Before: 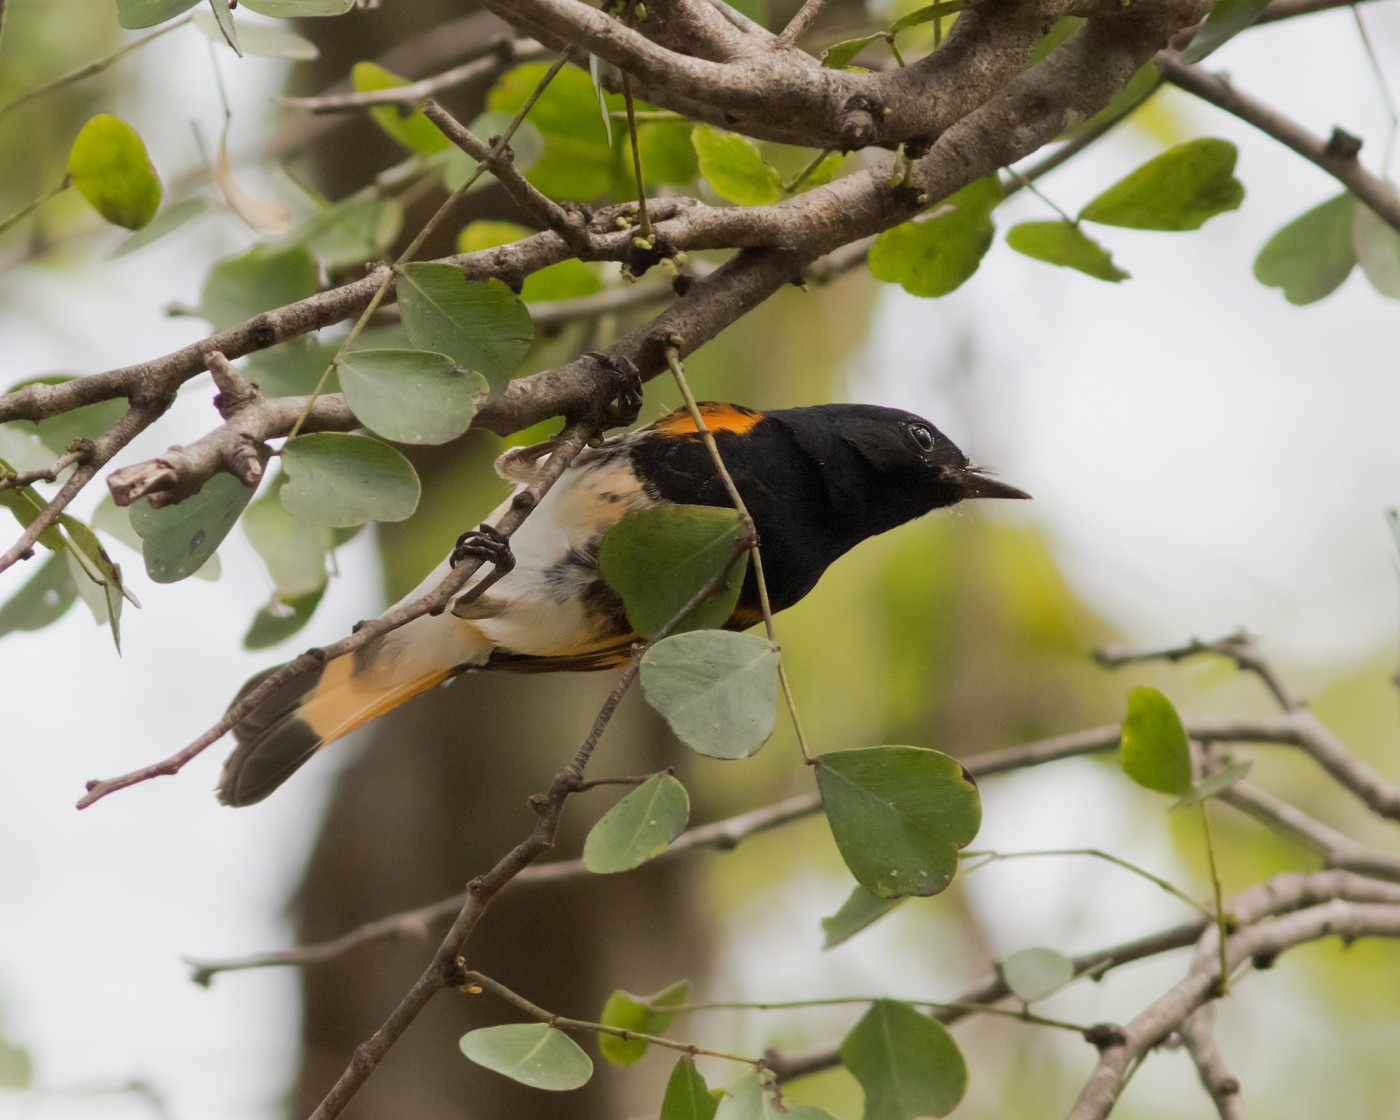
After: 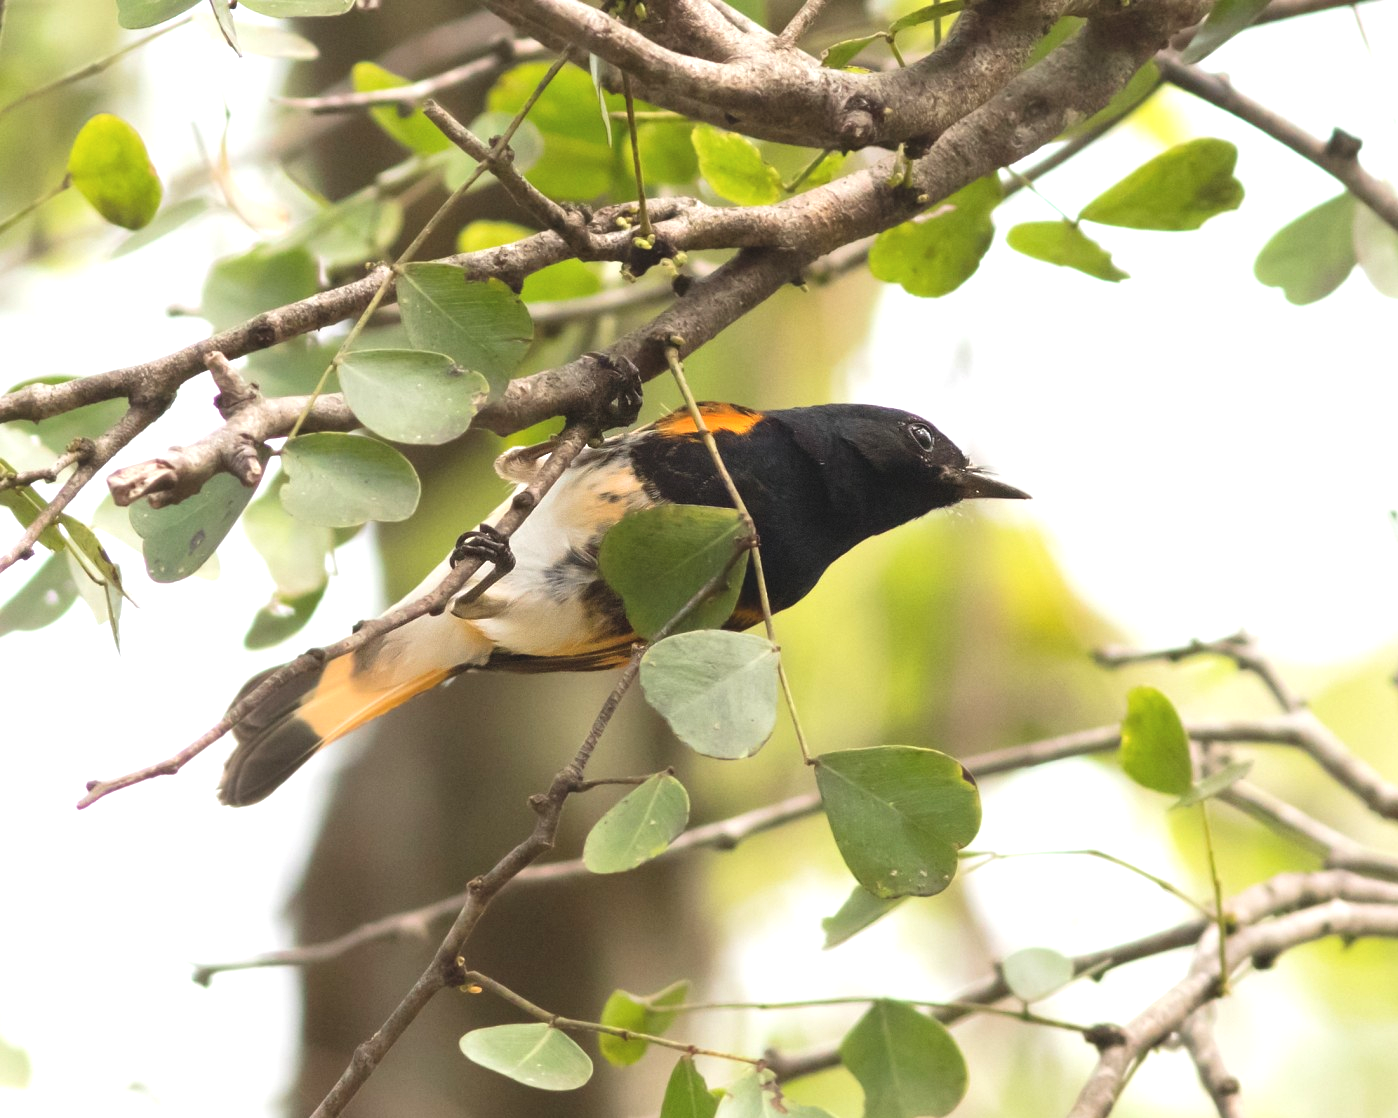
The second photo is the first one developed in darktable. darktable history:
exposure: black level correction -0.005, exposure 1.002 EV, compensate highlight preservation false
crop: top 0.05%, bottom 0.098%
